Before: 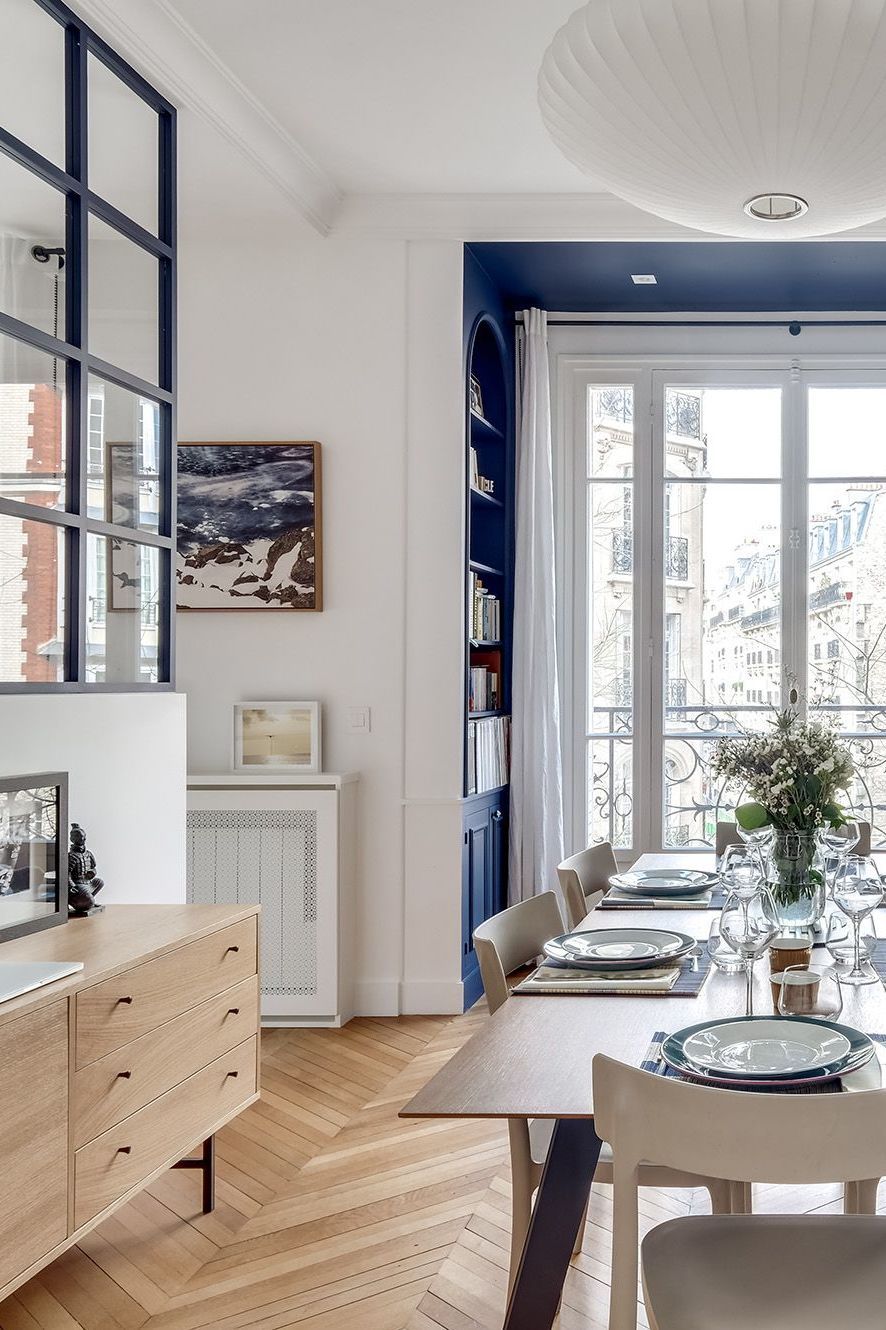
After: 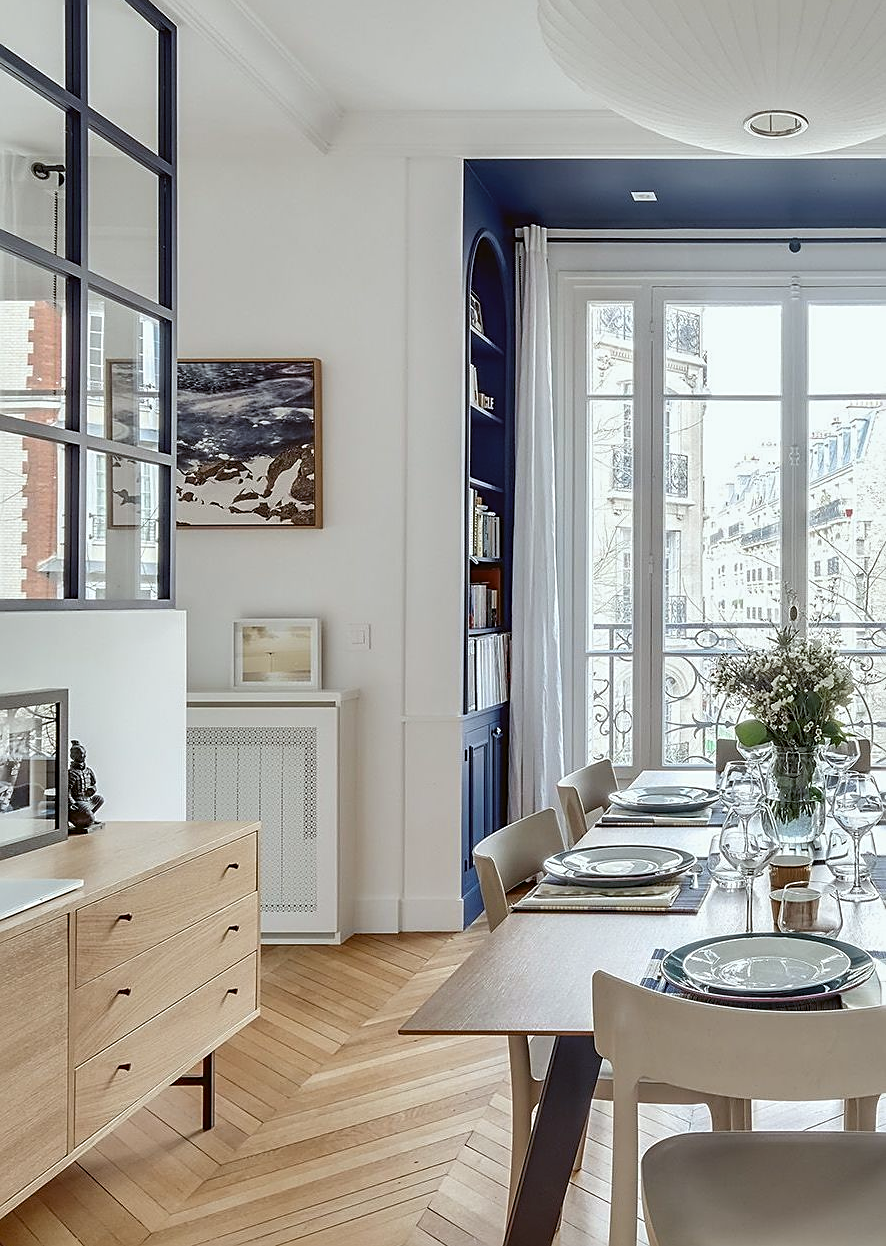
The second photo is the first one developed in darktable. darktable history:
sharpen: on, module defaults
crop and rotate: top 6.25%
color balance: lift [1.004, 1.002, 1.002, 0.998], gamma [1, 1.007, 1.002, 0.993], gain [1, 0.977, 1.013, 1.023], contrast -3.64%
